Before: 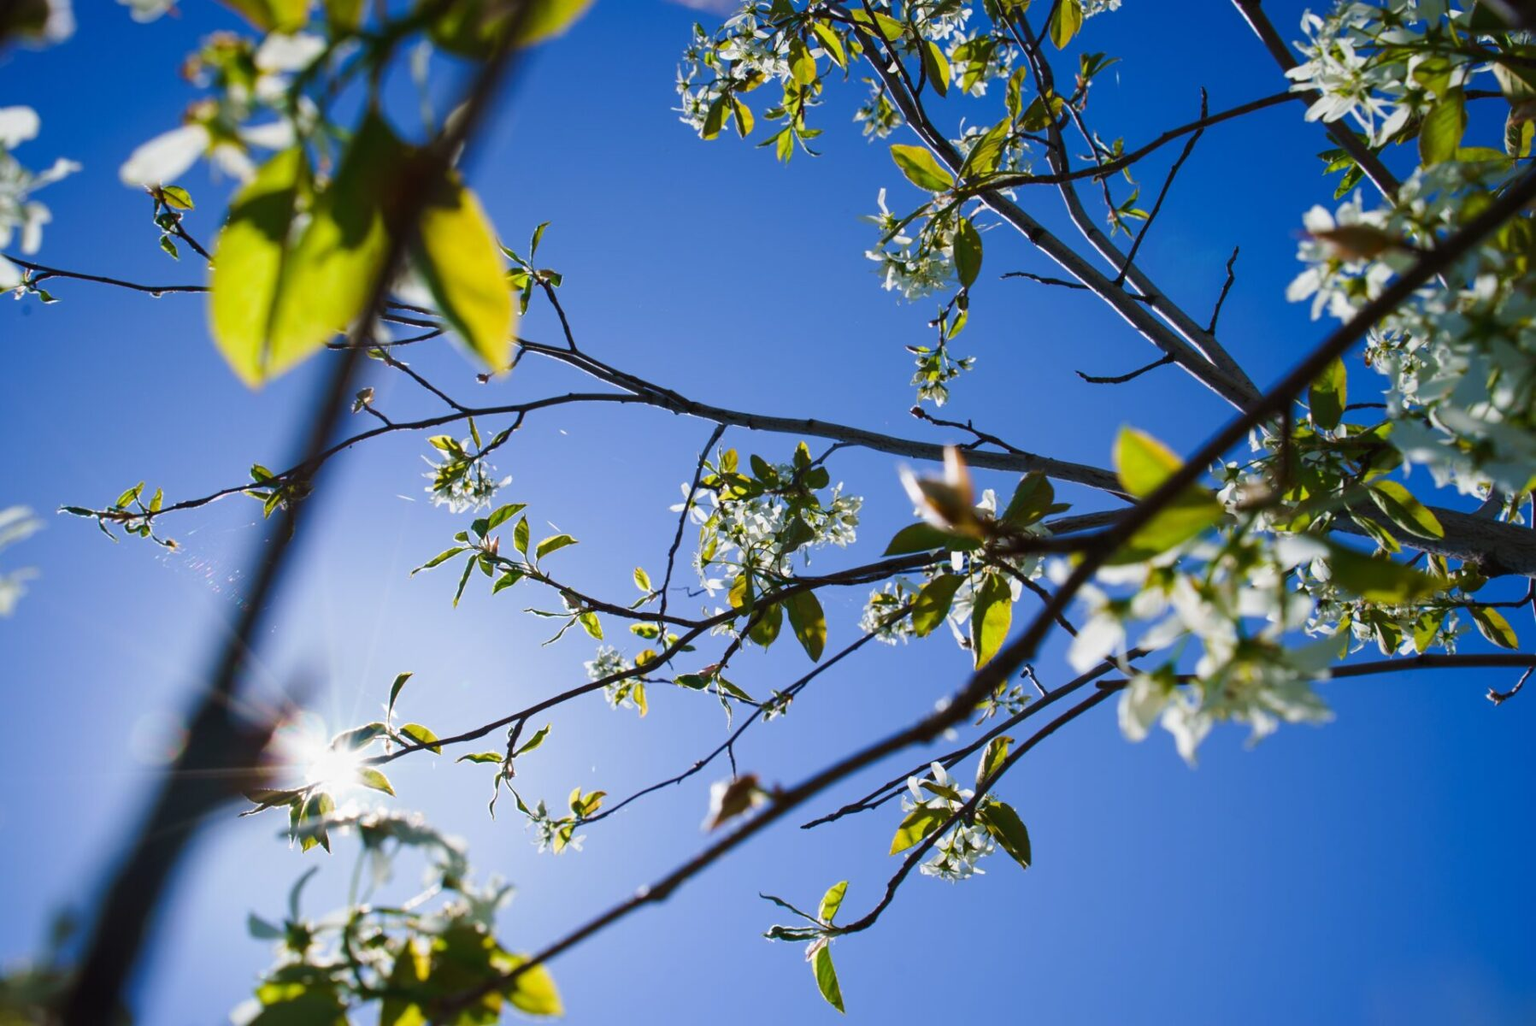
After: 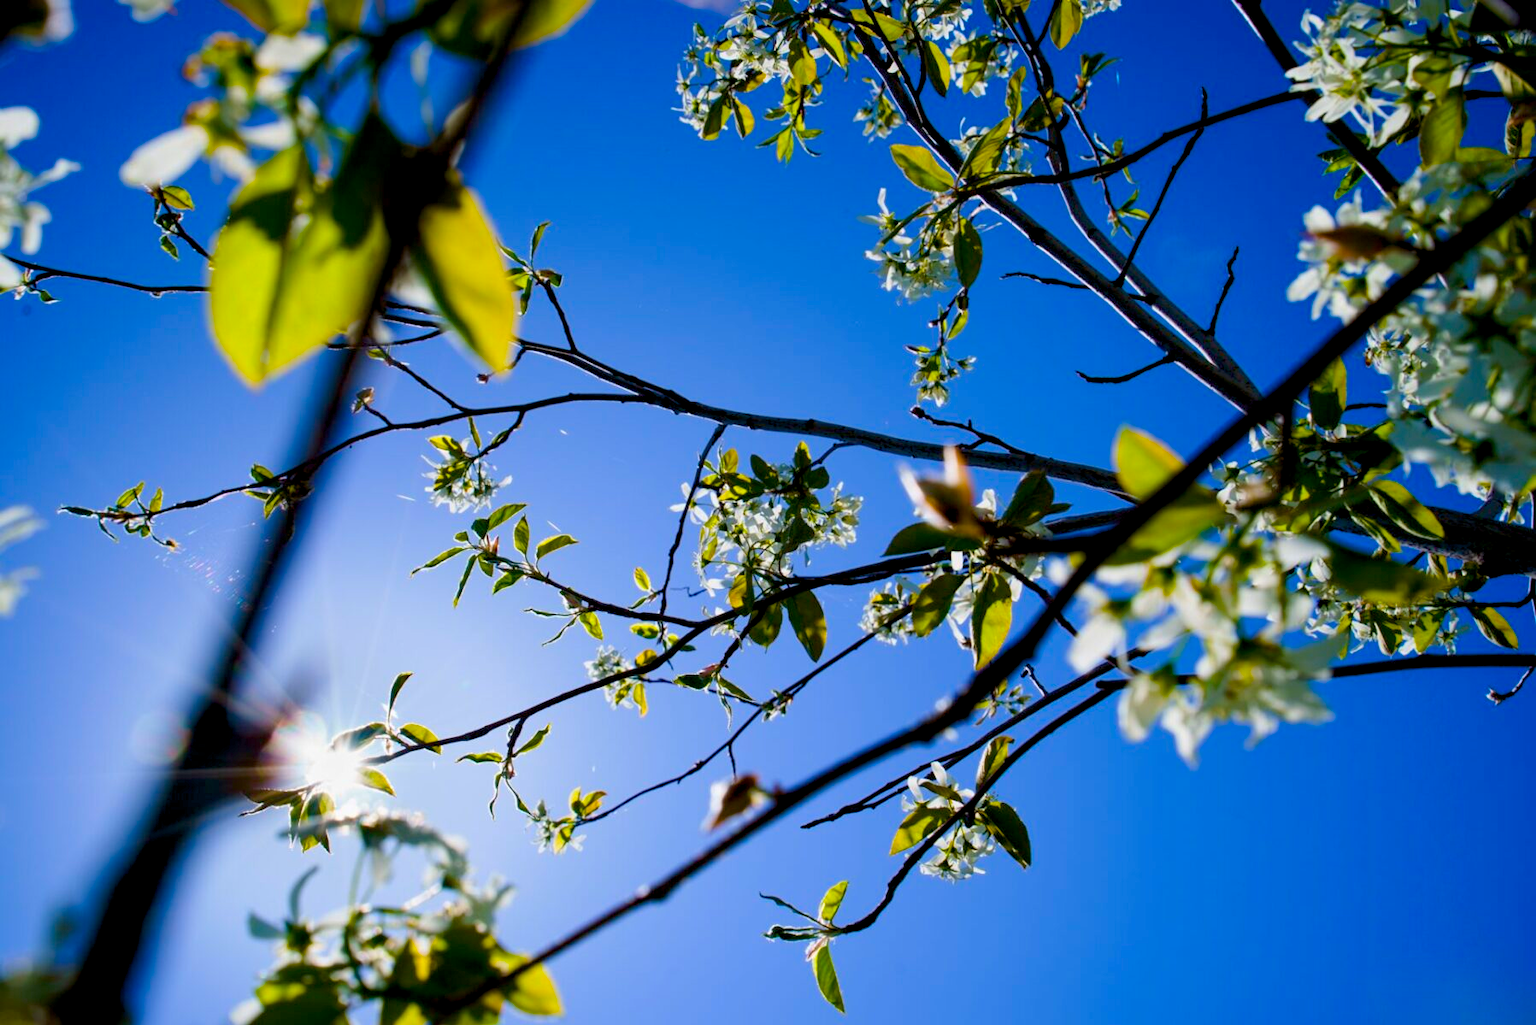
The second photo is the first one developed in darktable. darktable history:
color balance rgb: global offset › luminance -1.442%, perceptual saturation grading › global saturation 29.791%, global vibrance 20%
